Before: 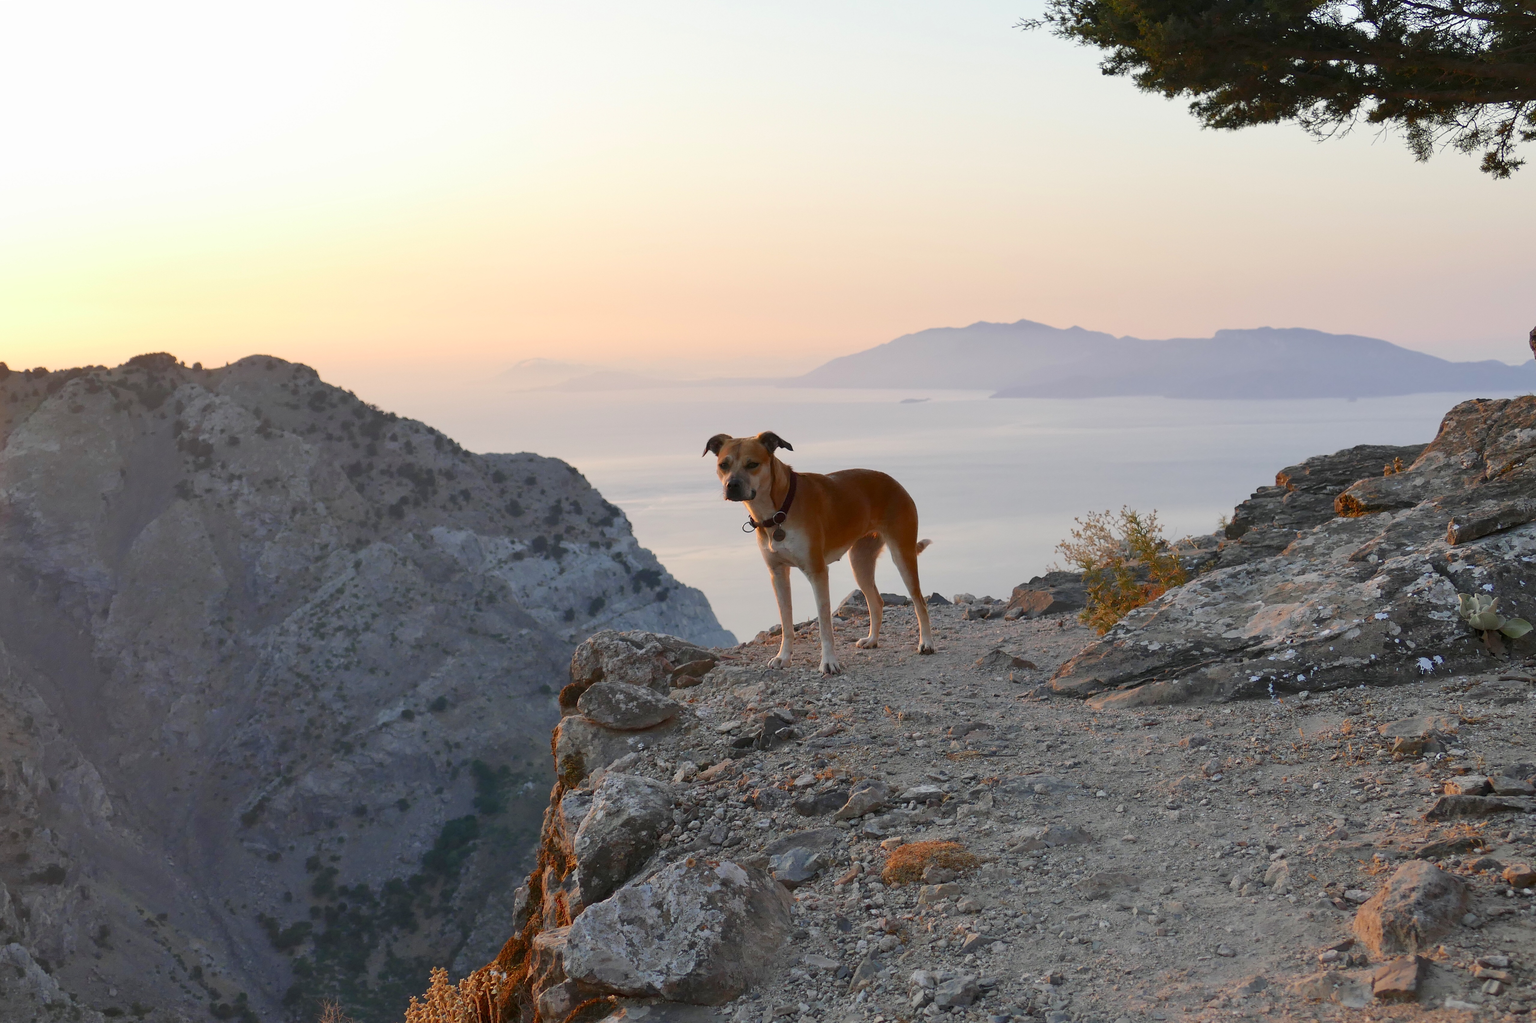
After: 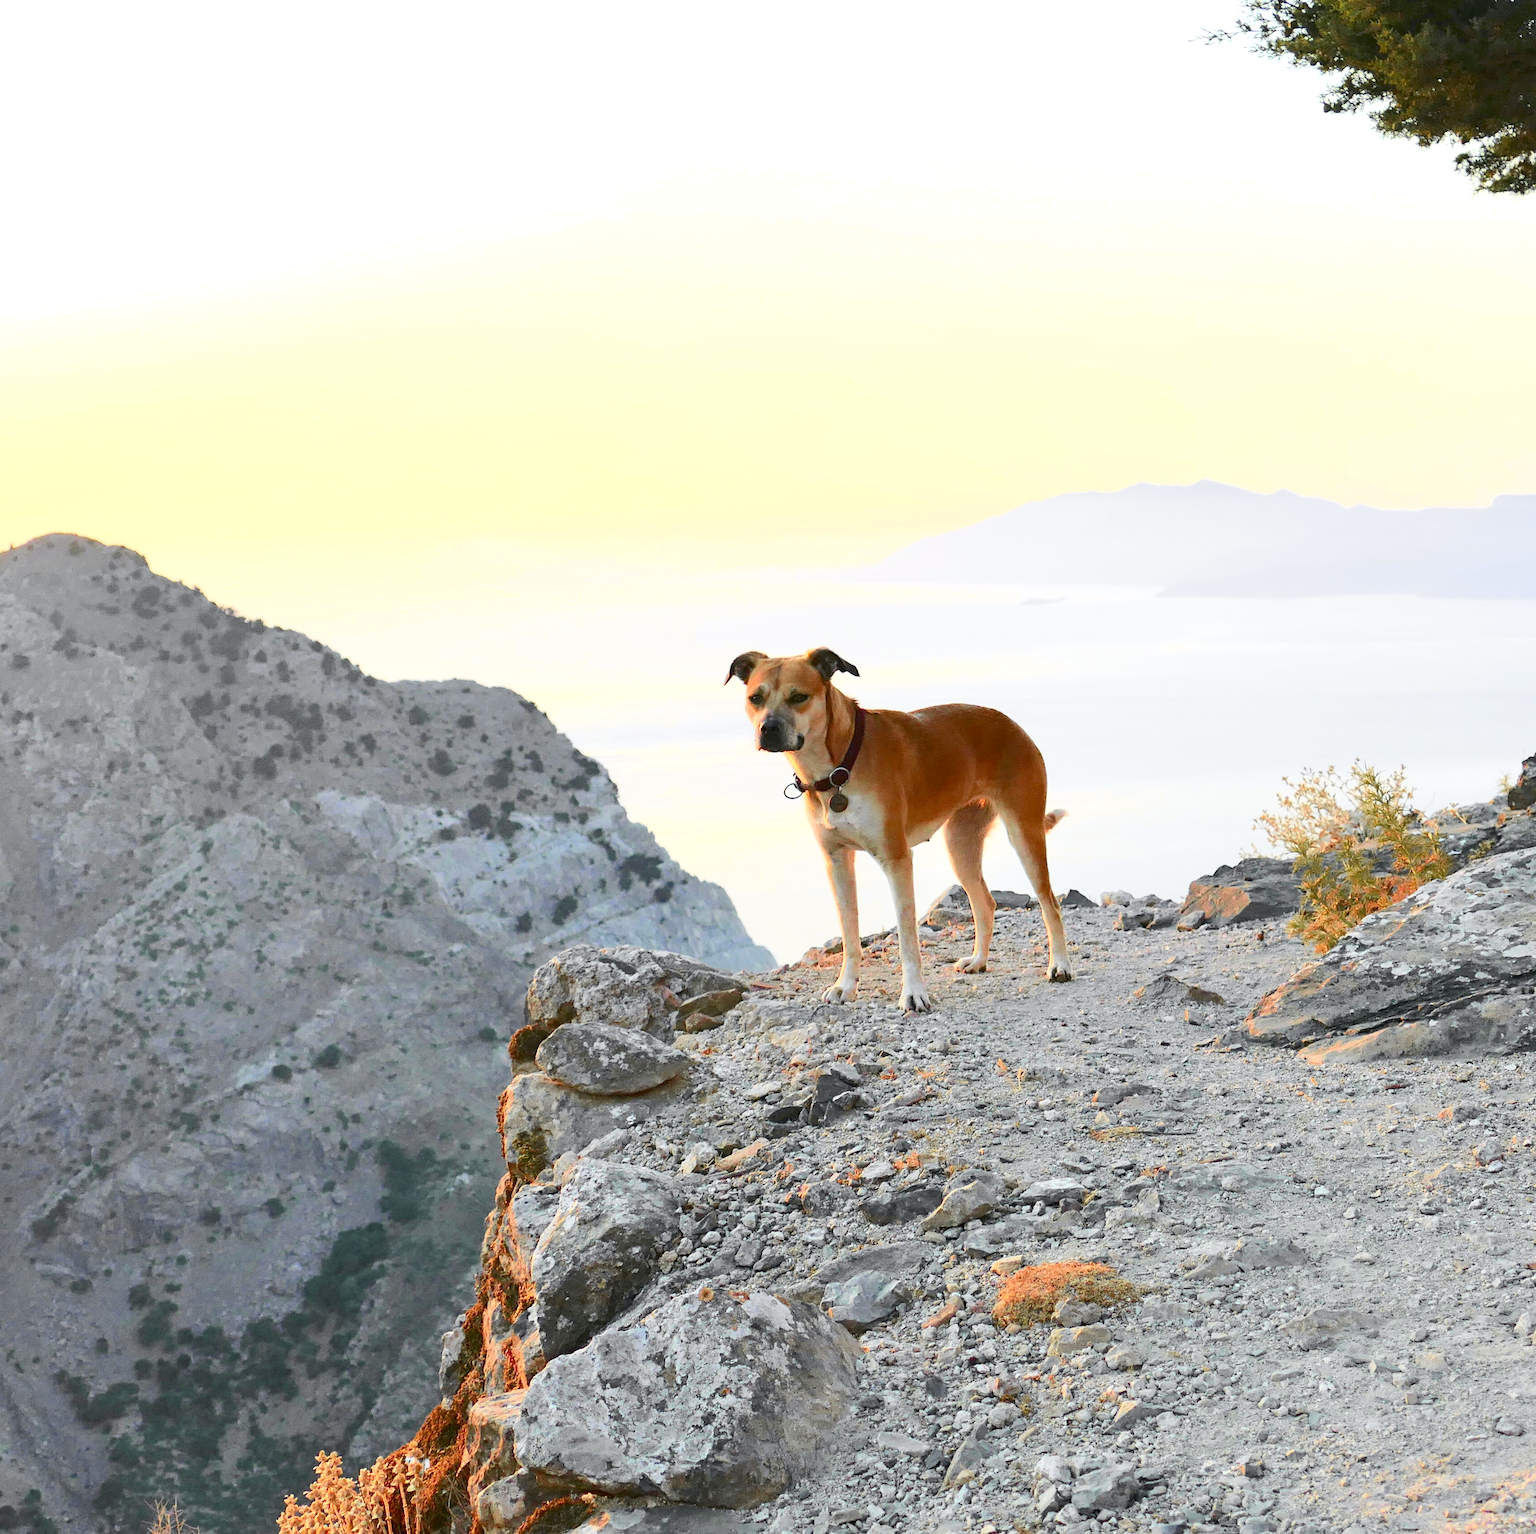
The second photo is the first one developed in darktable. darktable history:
crop and rotate: left 14.347%, right 18.978%
exposure: black level correction 0, exposure 0.692 EV, compensate highlight preservation false
levels: levels [0, 0.474, 0.947]
contrast brightness saturation: contrast 0.099, brightness 0.04, saturation 0.088
tone curve: curves: ch0 [(0, 0.026) (0.104, 0.1) (0.233, 0.262) (0.398, 0.507) (0.498, 0.621) (0.65, 0.757) (0.835, 0.883) (1, 0.961)]; ch1 [(0, 0) (0.346, 0.307) (0.408, 0.369) (0.453, 0.457) (0.482, 0.476) (0.502, 0.498) (0.521, 0.503) (0.553, 0.554) (0.638, 0.646) (0.693, 0.727) (1, 1)]; ch2 [(0, 0) (0.366, 0.337) (0.434, 0.46) (0.485, 0.494) (0.5, 0.494) (0.511, 0.508) (0.537, 0.55) (0.579, 0.599) (0.663, 0.67) (1, 1)], color space Lab, independent channels, preserve colors none
haze removal: adaptive false
